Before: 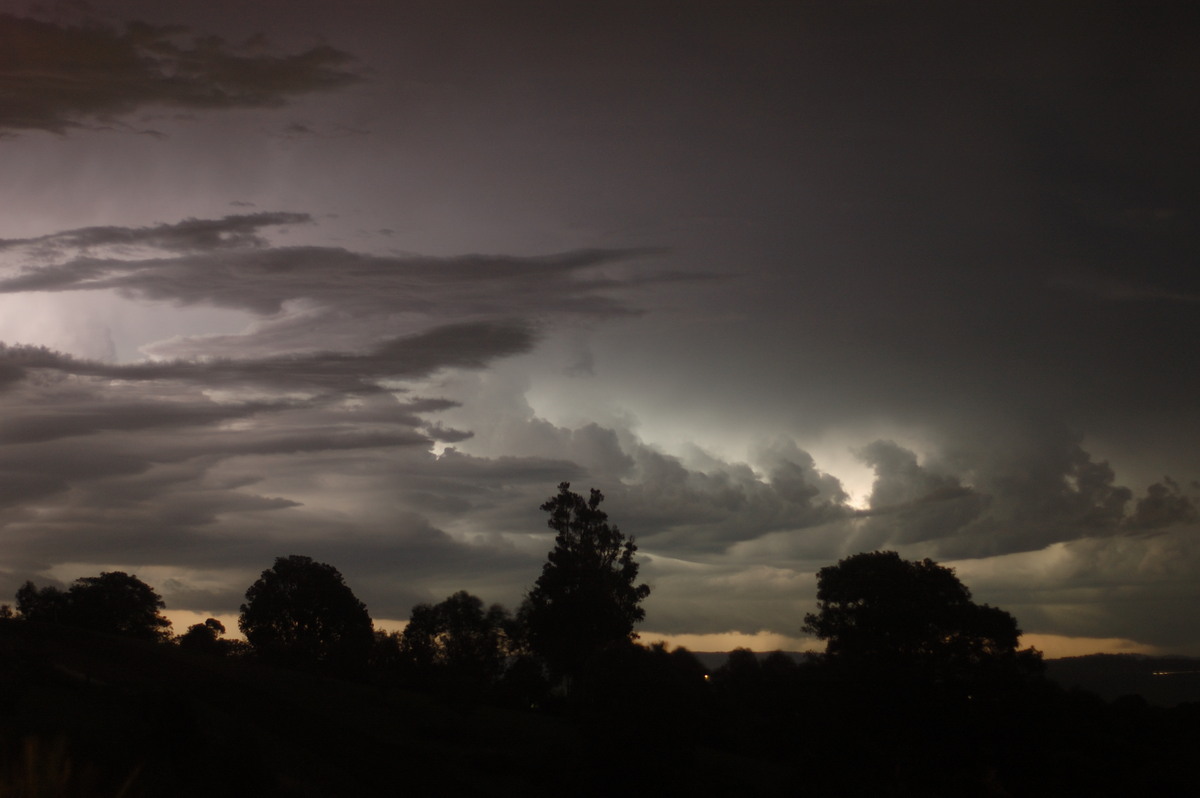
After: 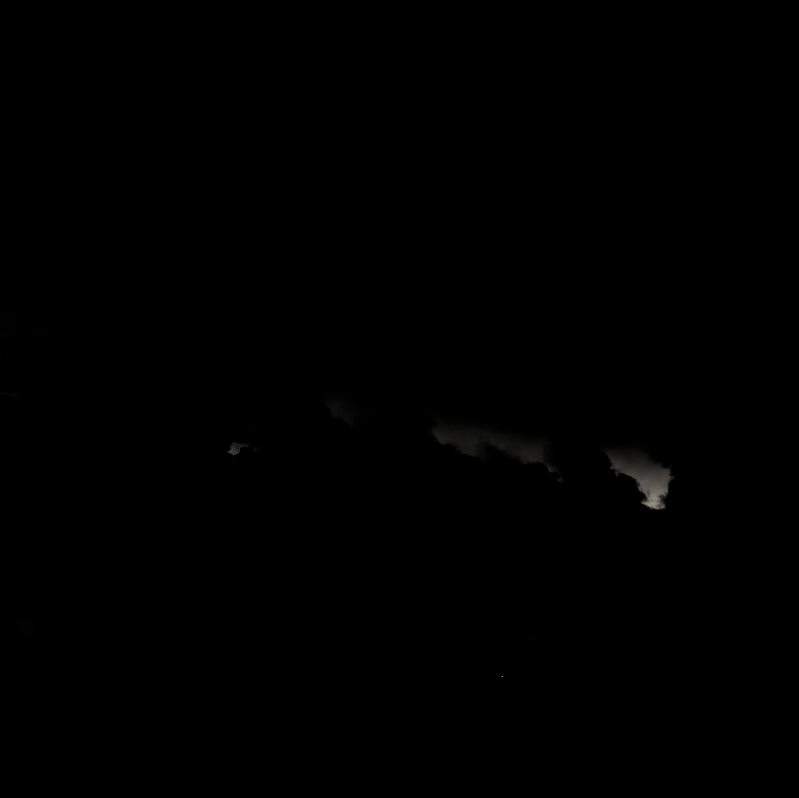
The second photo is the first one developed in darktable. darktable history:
exposure: black level correction 0, exposure 0.679 EV, compensate exposure bias true, compensate highlight preservation false
crop: left 17.056%, right 16.288%
filmic rgb: black relative exposure -7.97 EV, white relative exposure 4.02 EV, threshold 5.96 EV, hardness 4.11, contrast 1.361, enable highlight reconstruction true
levels: levels [0.721, 0.937, 0.997]
